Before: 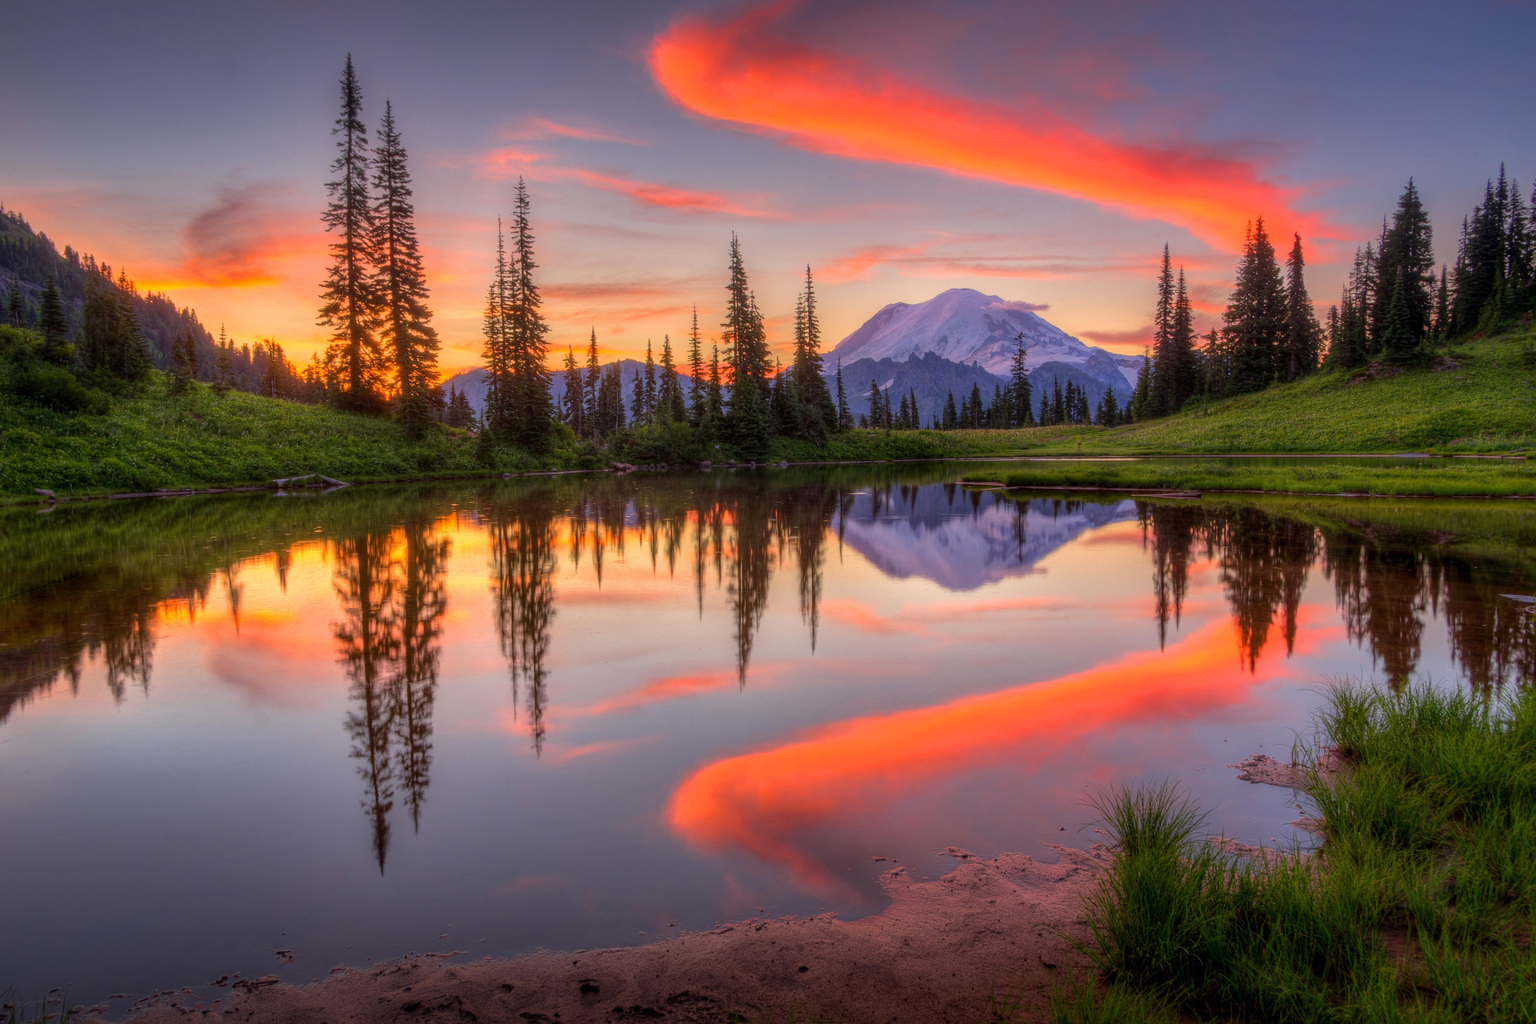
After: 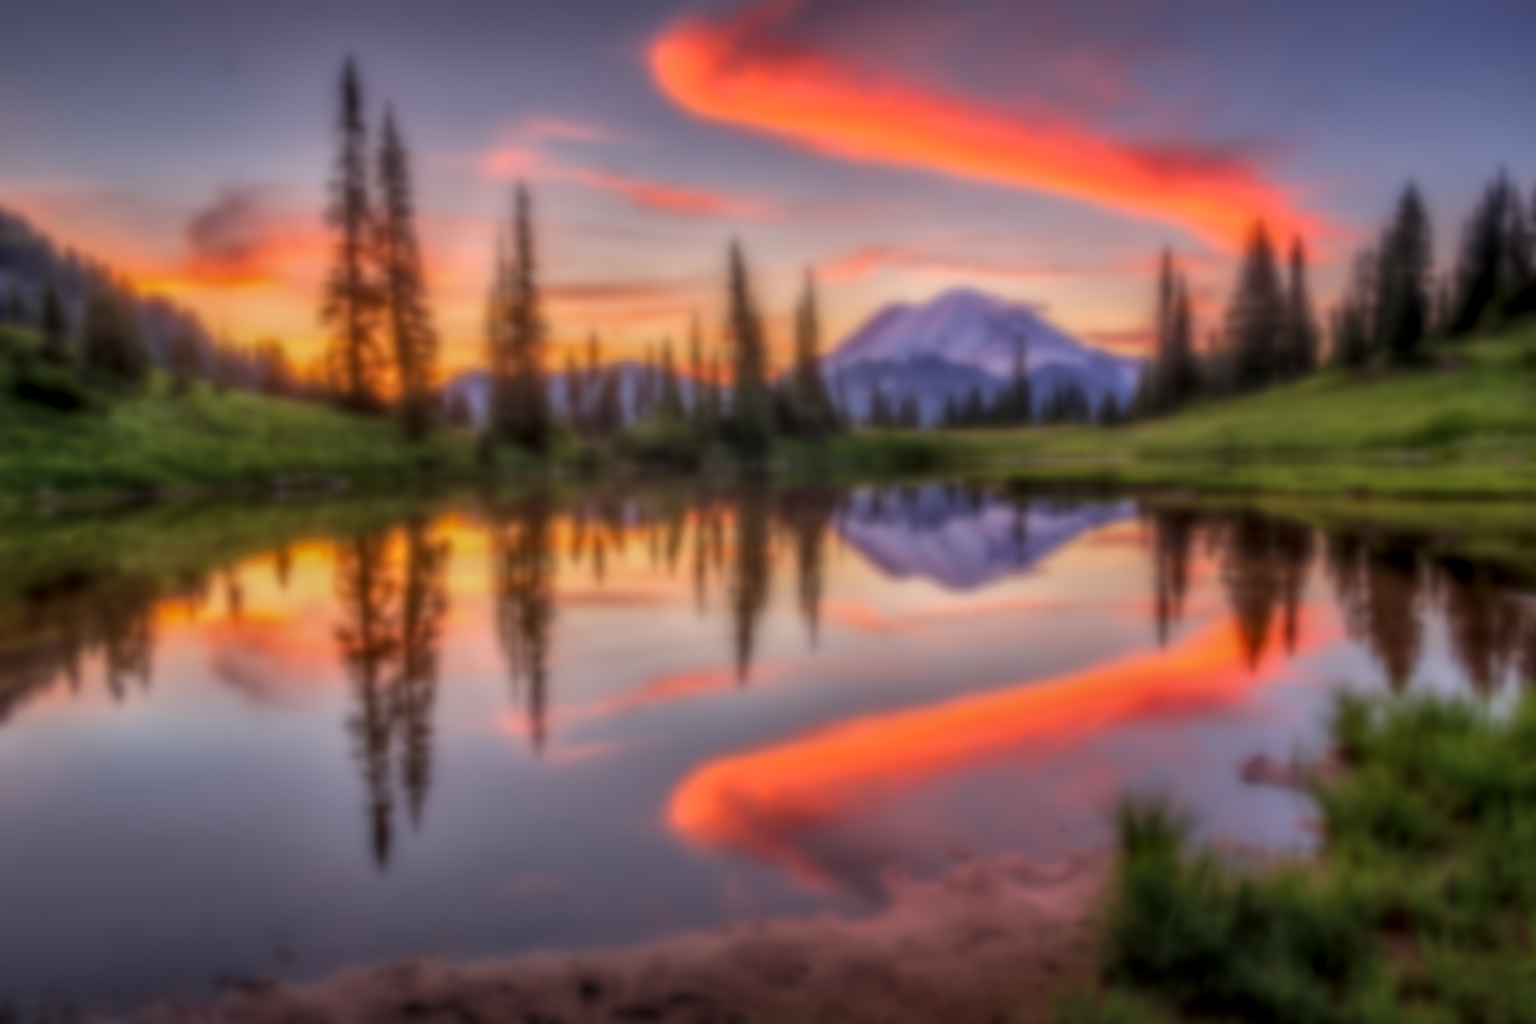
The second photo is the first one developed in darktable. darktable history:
local contrast: highlights 0%, shadows 0%, detail 200%, midtone range 0.25
lowpass: on, module defaults
